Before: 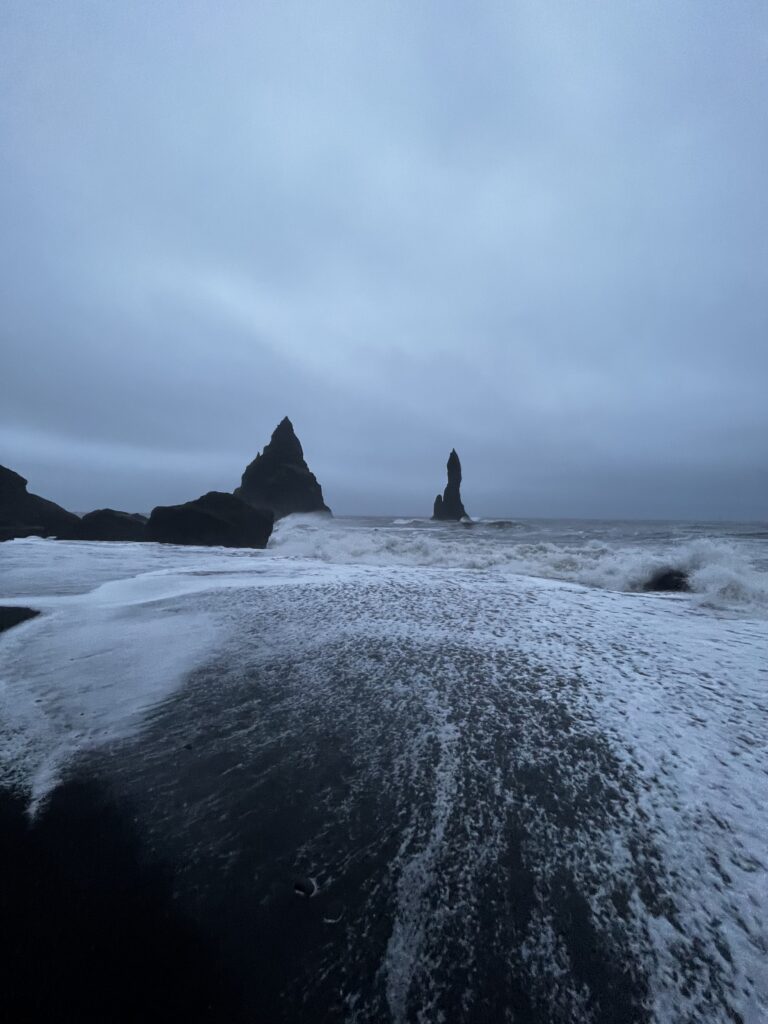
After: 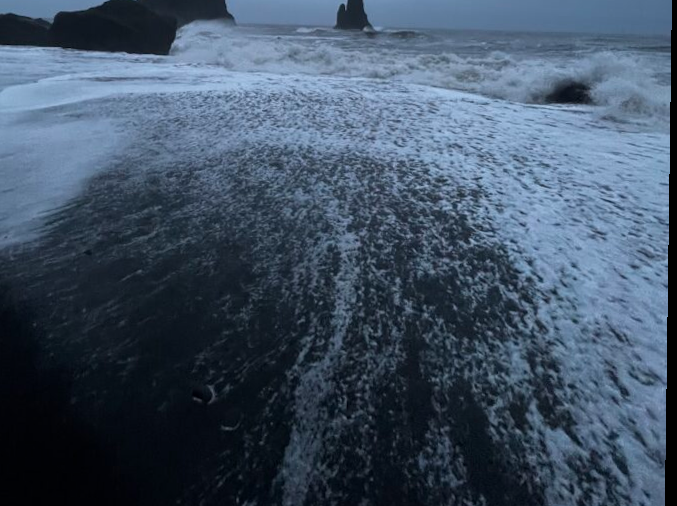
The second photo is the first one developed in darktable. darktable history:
crop and rotate: left 13.306%, top 48.129%, bottom 2.928%
levels: levels [0, 0.51, 1]
rotate and perspective: rotation 0.8°, automatic cropping off
